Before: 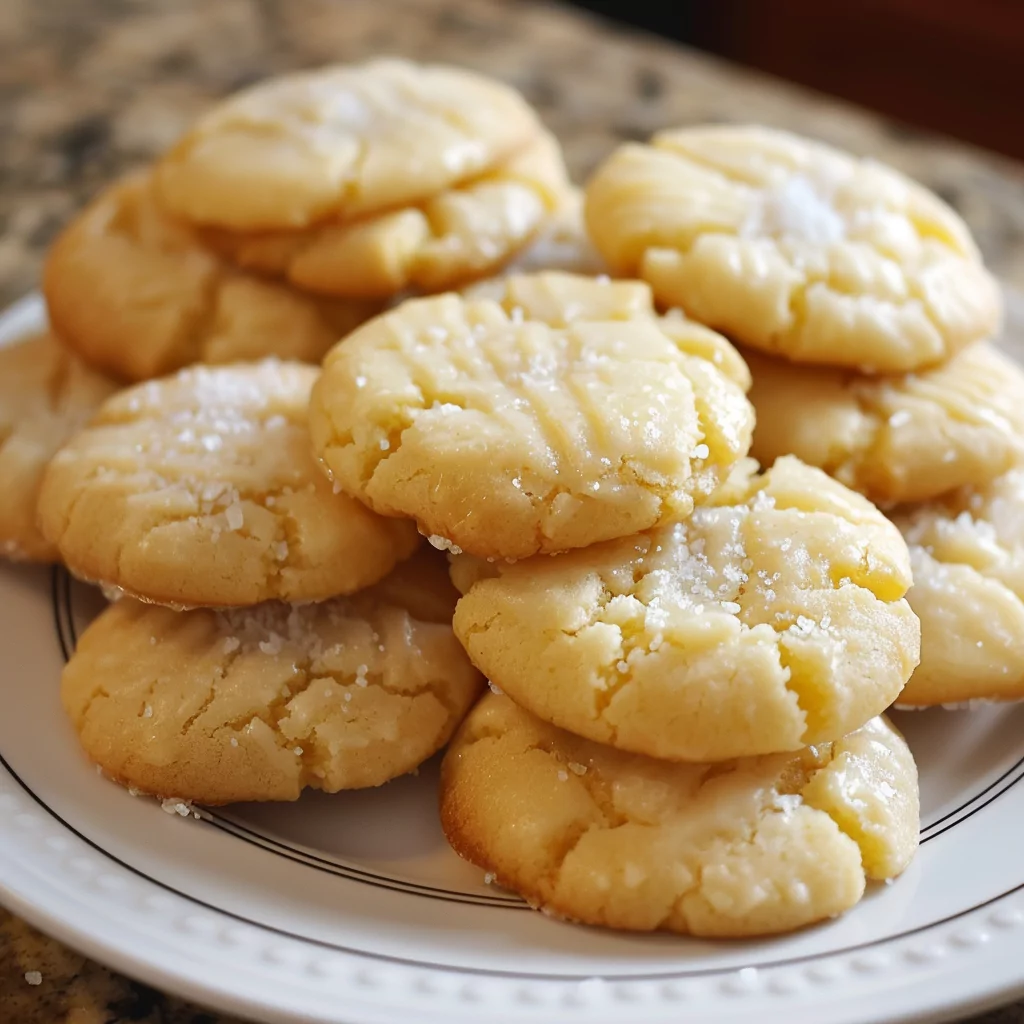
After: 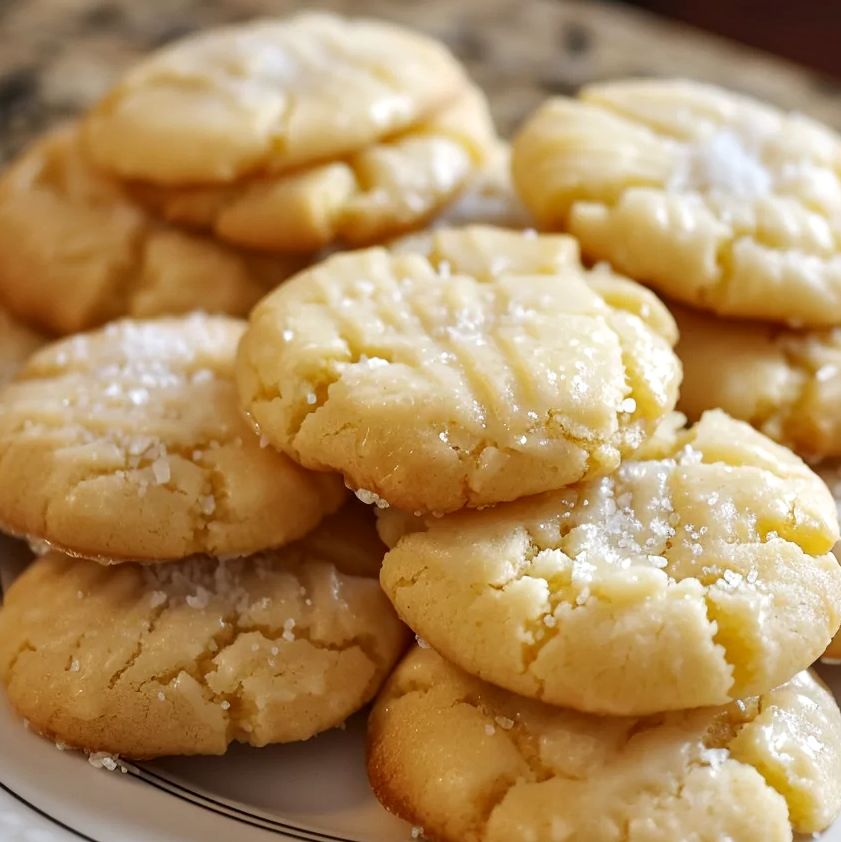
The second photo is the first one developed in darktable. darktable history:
crop and rotate: left 7.196%, top 4.574%, right 10.605%, bottom 13.178%
local contrast: on, module defaults
